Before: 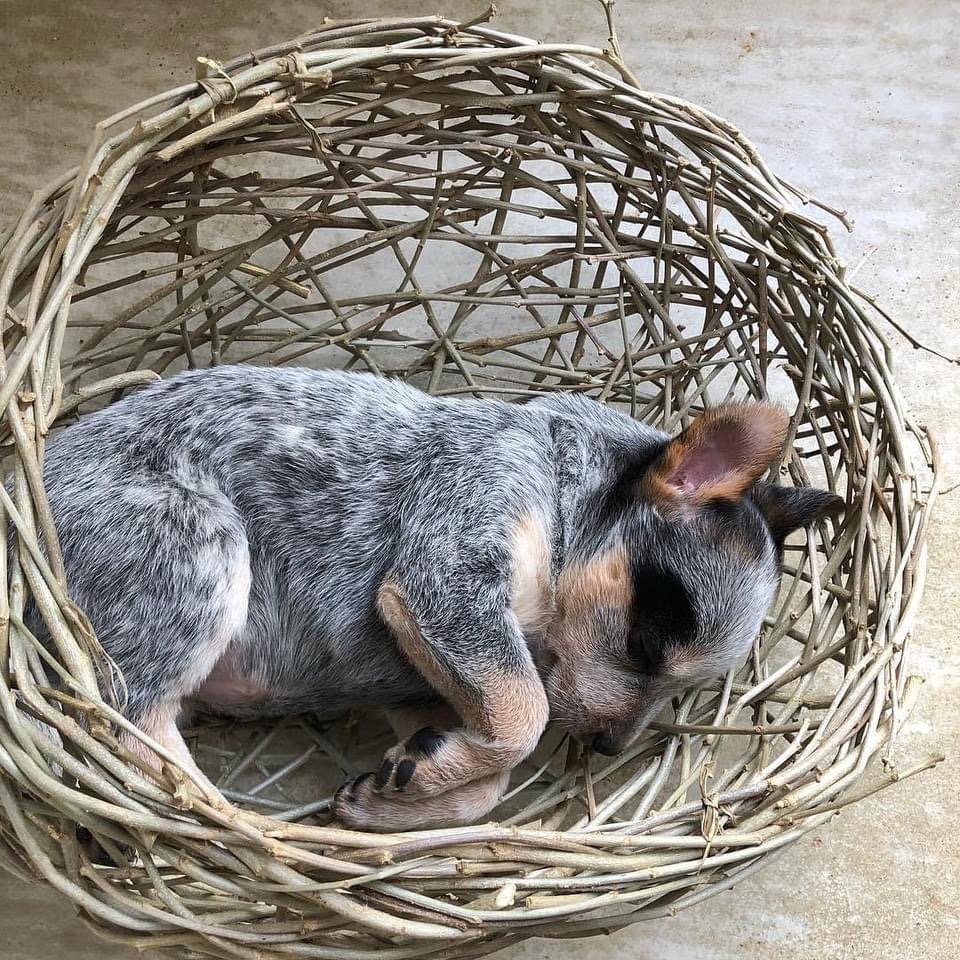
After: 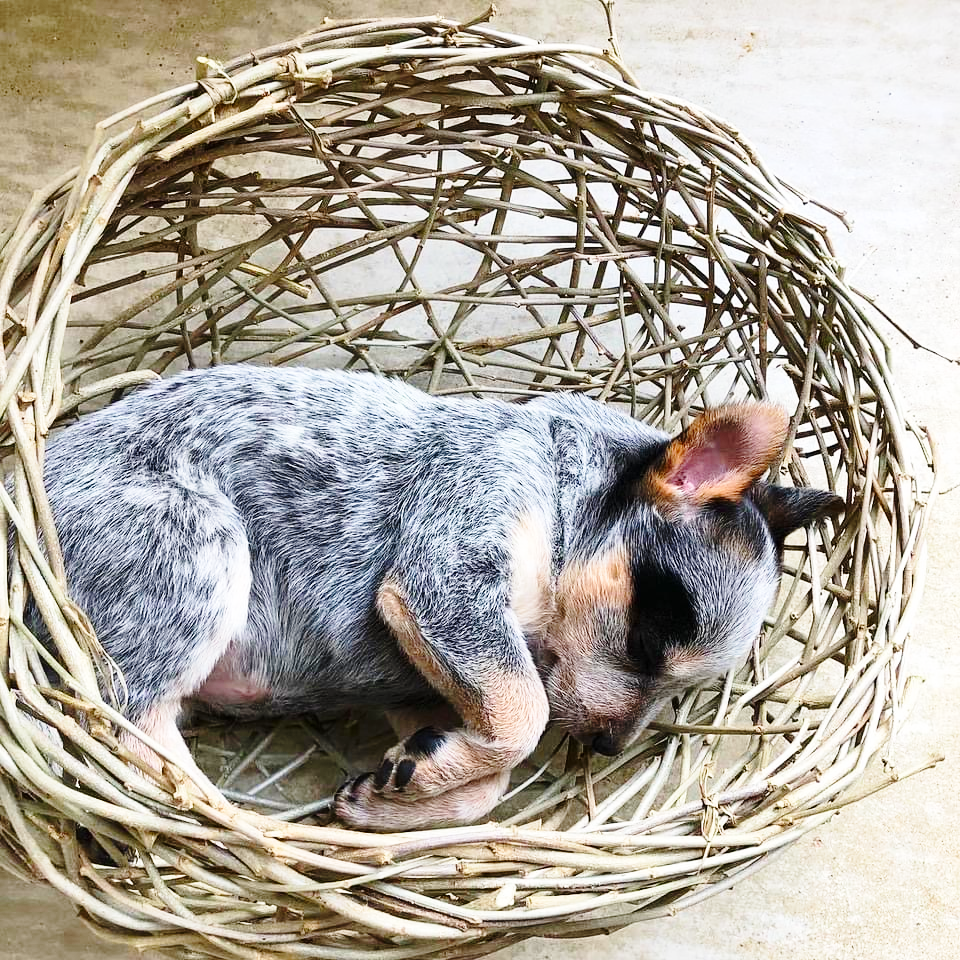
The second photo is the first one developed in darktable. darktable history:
contrast brightness saturation: contrast 0.094, saturation 0.272
base curve: curves: ch0 [(0, 0) (0.028, 0.03) (0.121, 0.232) (0.46, 0.748) (0.859, 0.968) (1, 1)], preserve colors none
